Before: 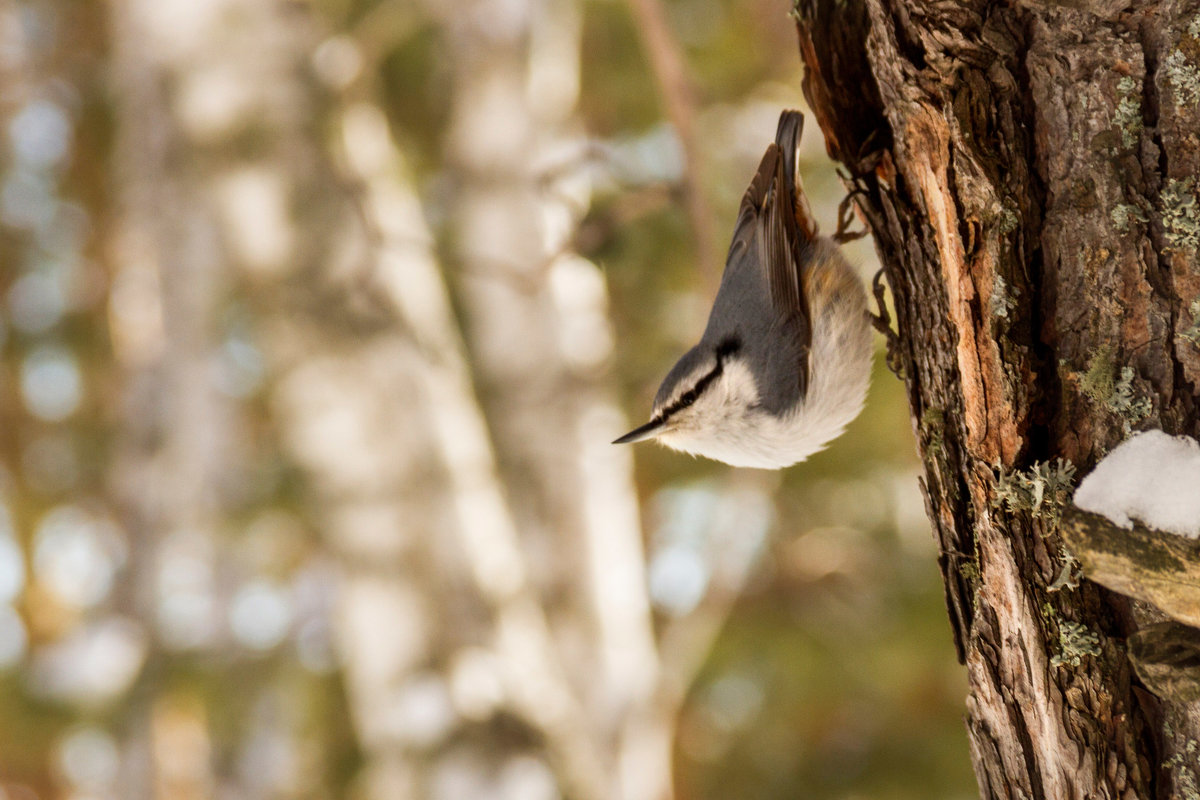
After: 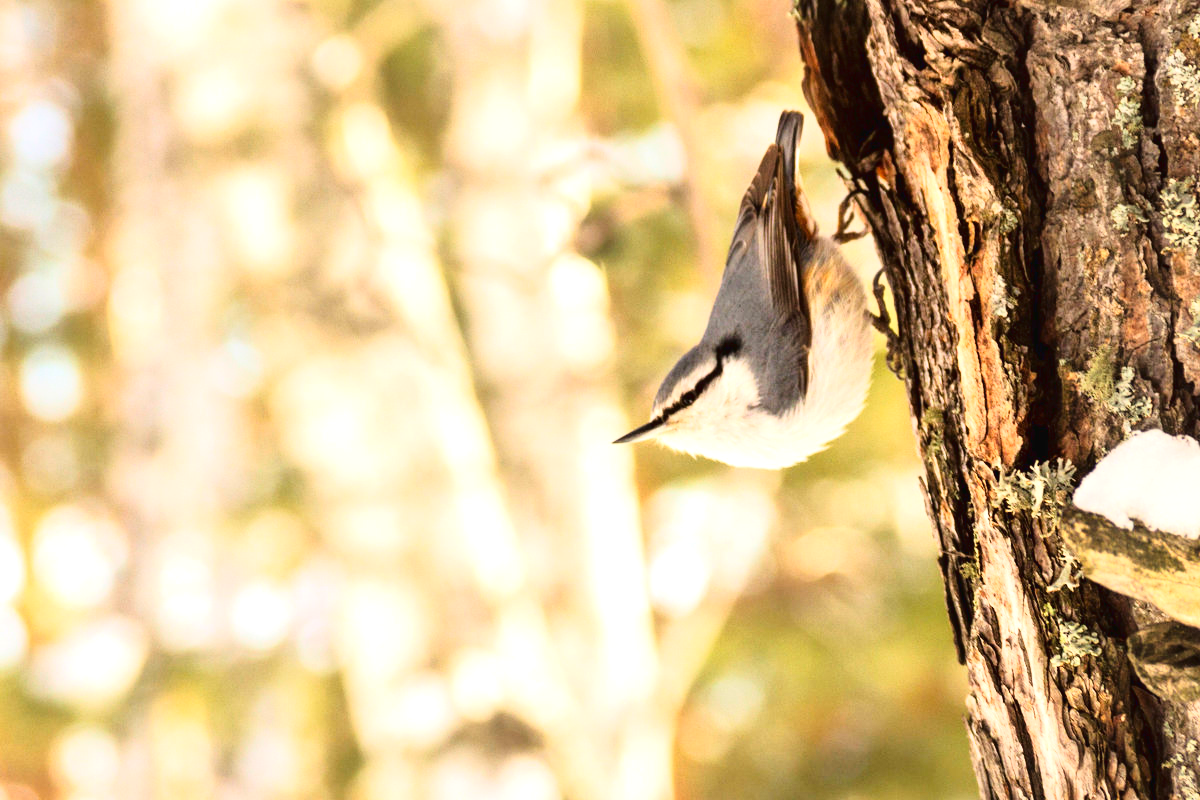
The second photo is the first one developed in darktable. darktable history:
tone curve: curves: ch0 [(0, 0.023) (0.087, 0.065) (0.184, 0.168) (0.45, 0.54) (0.57, 0.683) (0.706, 0.841) (0.877, 0.948) (1, 0.984)]; ch1 [(0, 0) (0.388, 0.369) (0.447, 0.447) (0.505, 0.5) (0.534, 0.528) (0.57, 0.571) (0.592, 0.602) (0.644, 0.663) (1, 1)]; ch2 [(0, 0) (0.314, 0.223) (0.427, 0.405) (0.492, 0.496) (0.524, 0.547) (0.534, 0.57) (0.583, 0.605) (0.673, 0.667) (1, 1)], color space Lab, linked channels, preserve colors none
exposure: exposure 1.001 EV, compensate highlight preservation false
